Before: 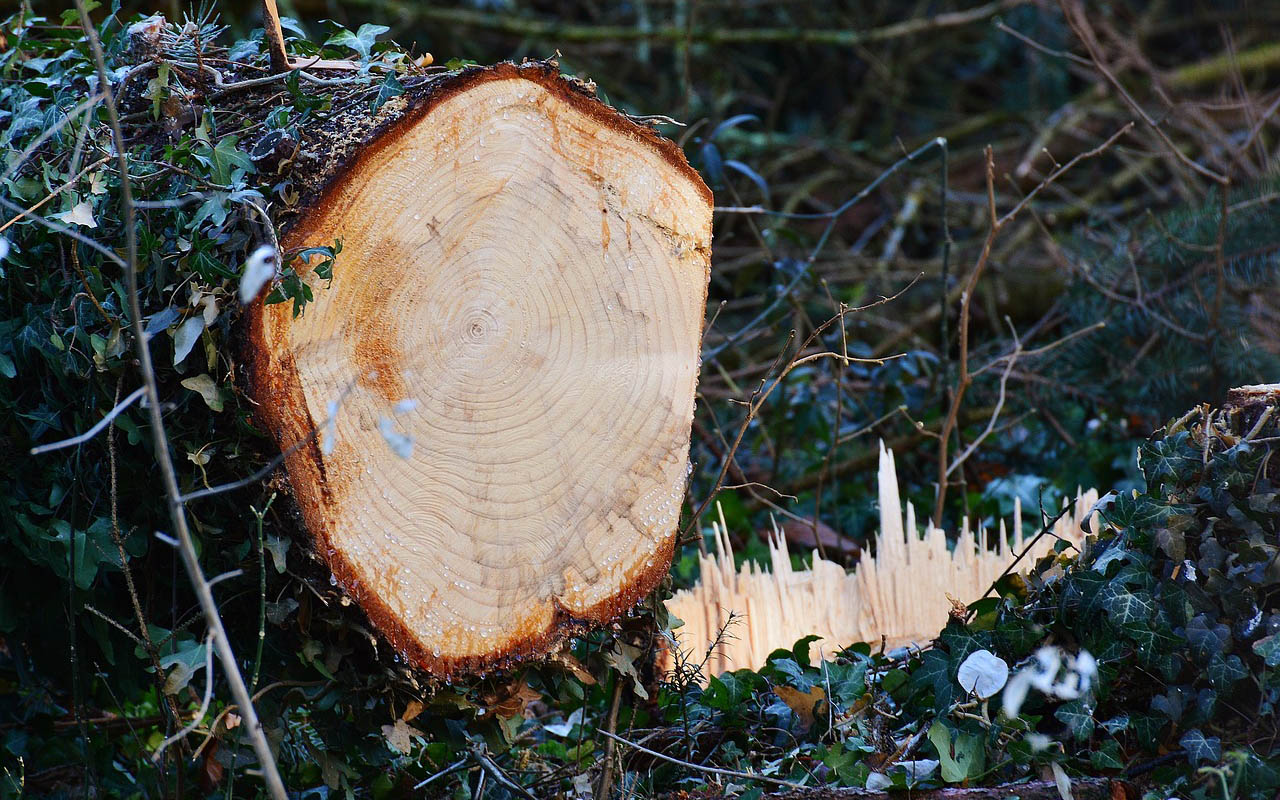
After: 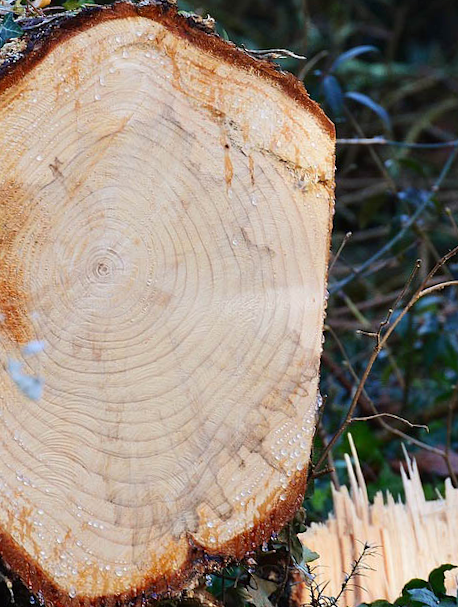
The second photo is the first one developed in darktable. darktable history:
crop and rotate: left 29.476%, top 10.214%, right 35.32%, bottom 17.333%
tone equalizer: on, module defaults
rotate and perspective: rotation -1.75°, automatic cropping off
